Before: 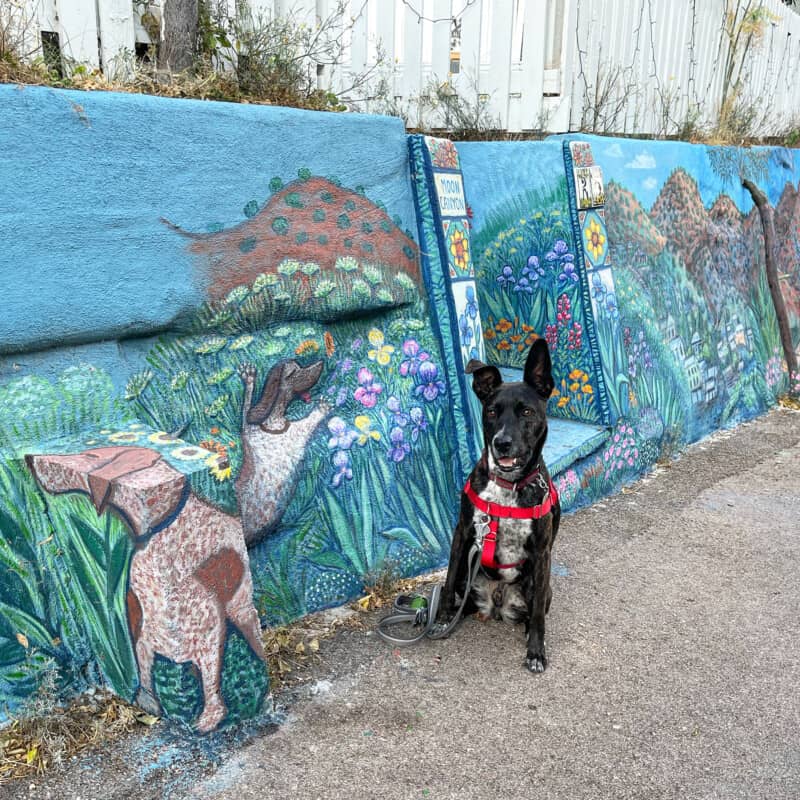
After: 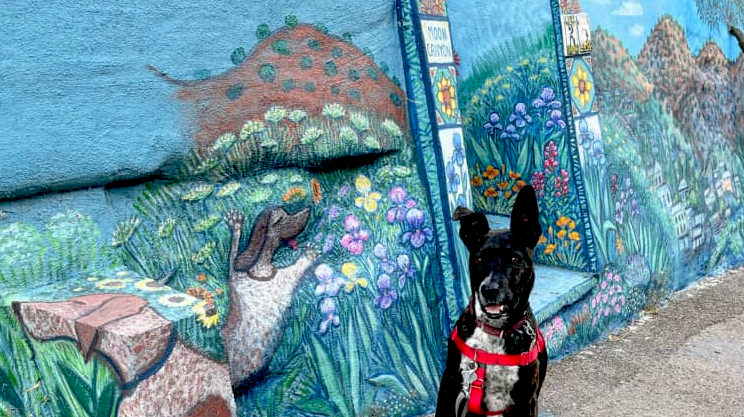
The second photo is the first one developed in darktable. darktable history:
exposure: black level correction 0.047, exposure 0.013 EV, compensate highlight preservation false
haze removal: strength -0.1, adaptive false
crop: left 1.744%, top 19.225%, right 5.069%, bottom 28.357%
